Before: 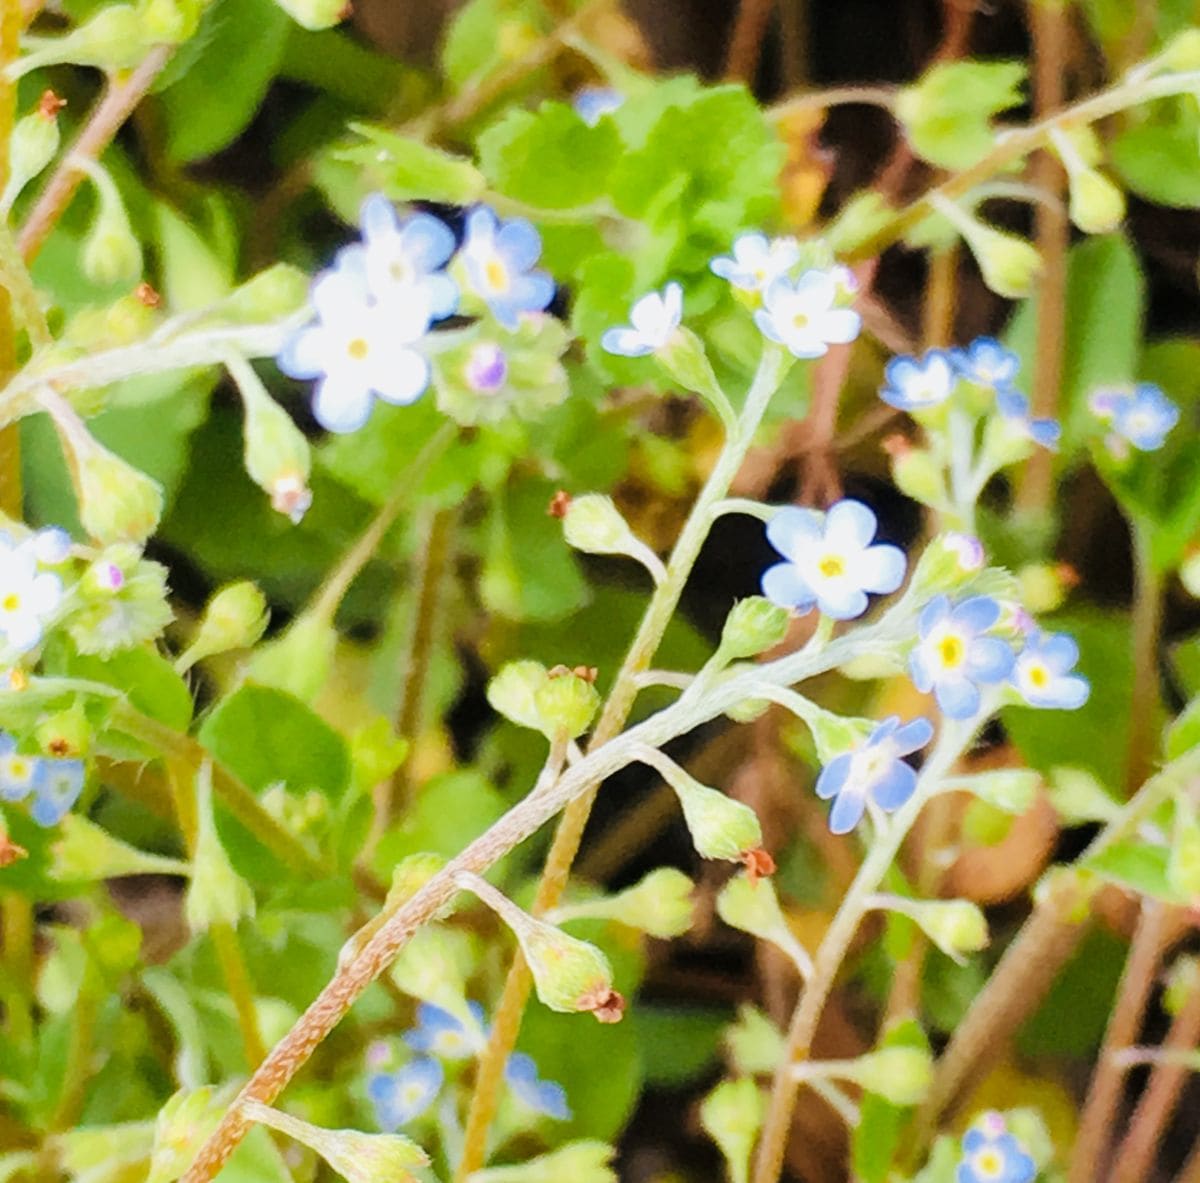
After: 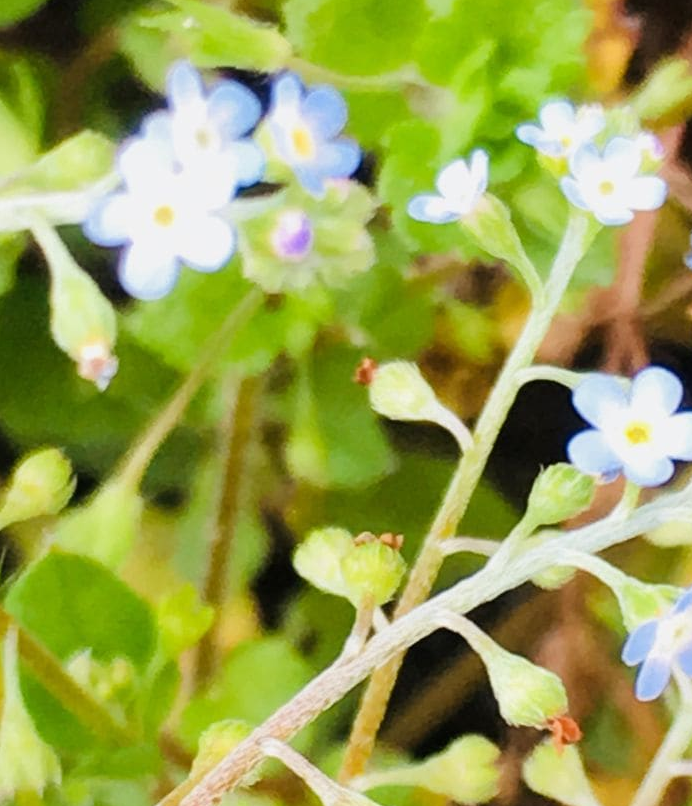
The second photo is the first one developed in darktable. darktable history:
crop: left 16.191%, top 11.305%, right 26.088%, bottom 20.545%
